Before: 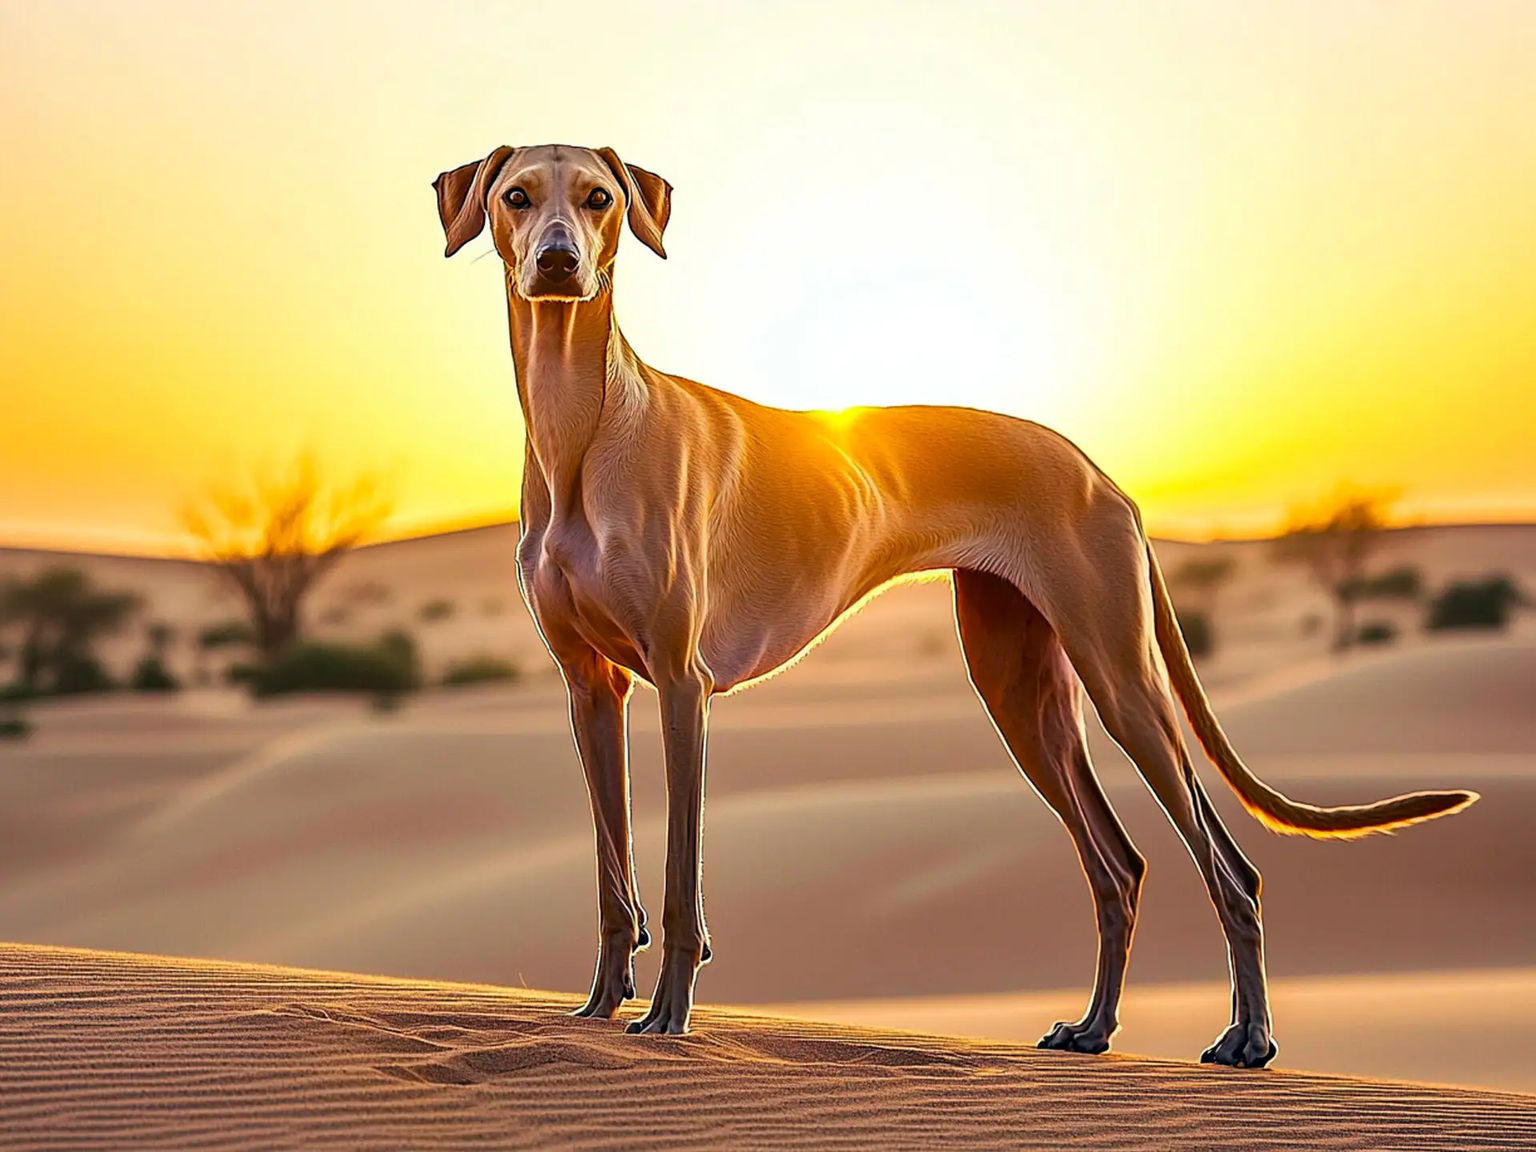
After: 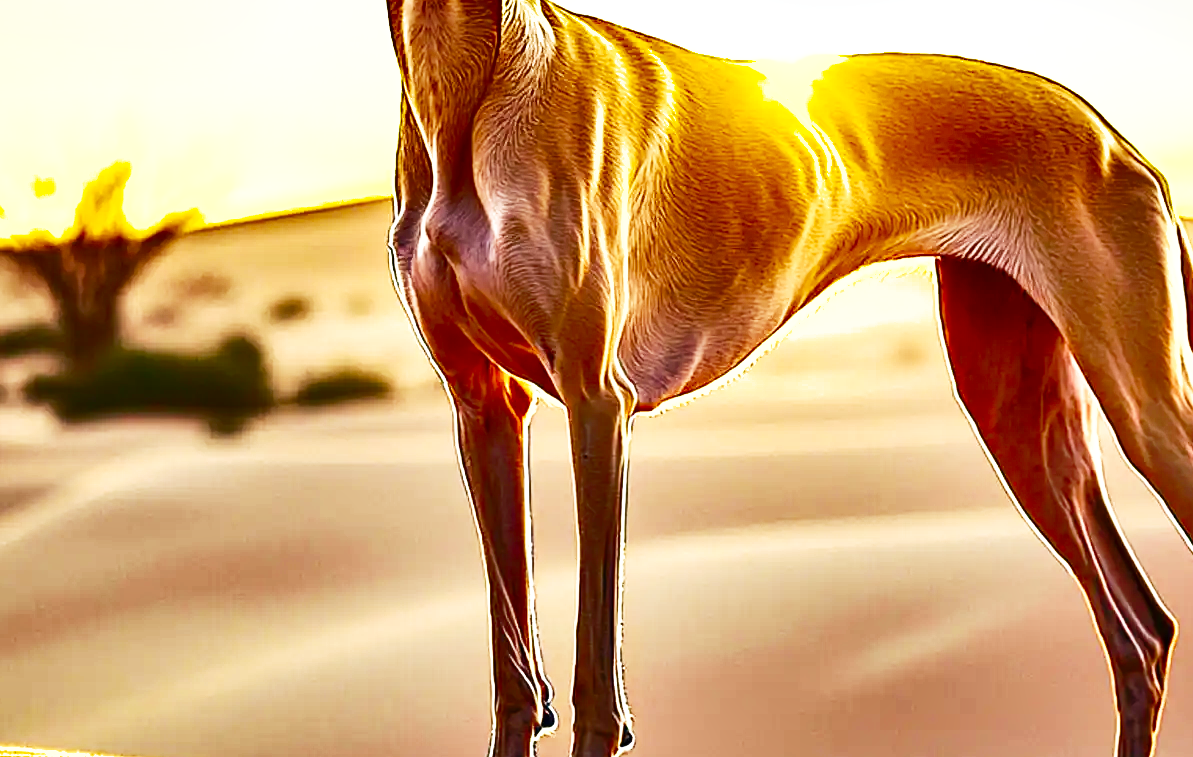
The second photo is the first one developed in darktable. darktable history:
exposure: black level correction 0, exposure 1.001 EV, compensate highlight preservation false
shadows and highlights: radius 106.99, shadows 40.36, highlights -72.8, low approximation 0.01, soften with gaussian
crop: left 13.341%, top 31.532%, right 24.509%, bottom 15.851%
base curve: curves: ch0 [(0, 0) (0.028, 0.03) (0.121, 0.232) (0.46, 0.748) (0.859, 0.968) (1, 1)], preserve colors none
